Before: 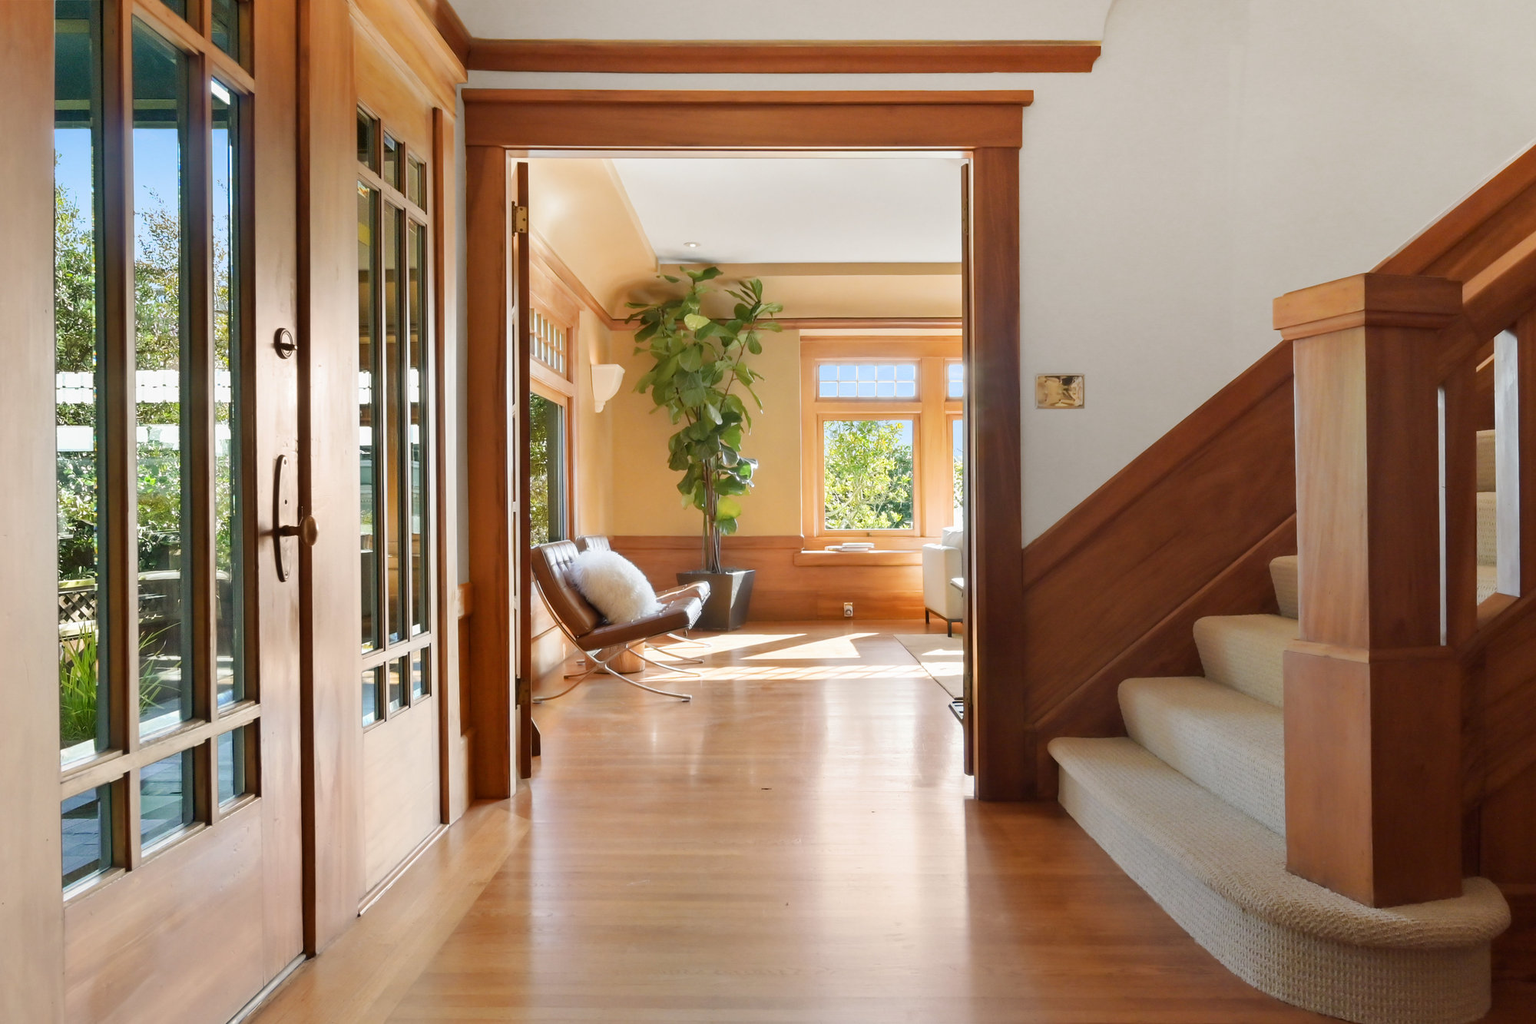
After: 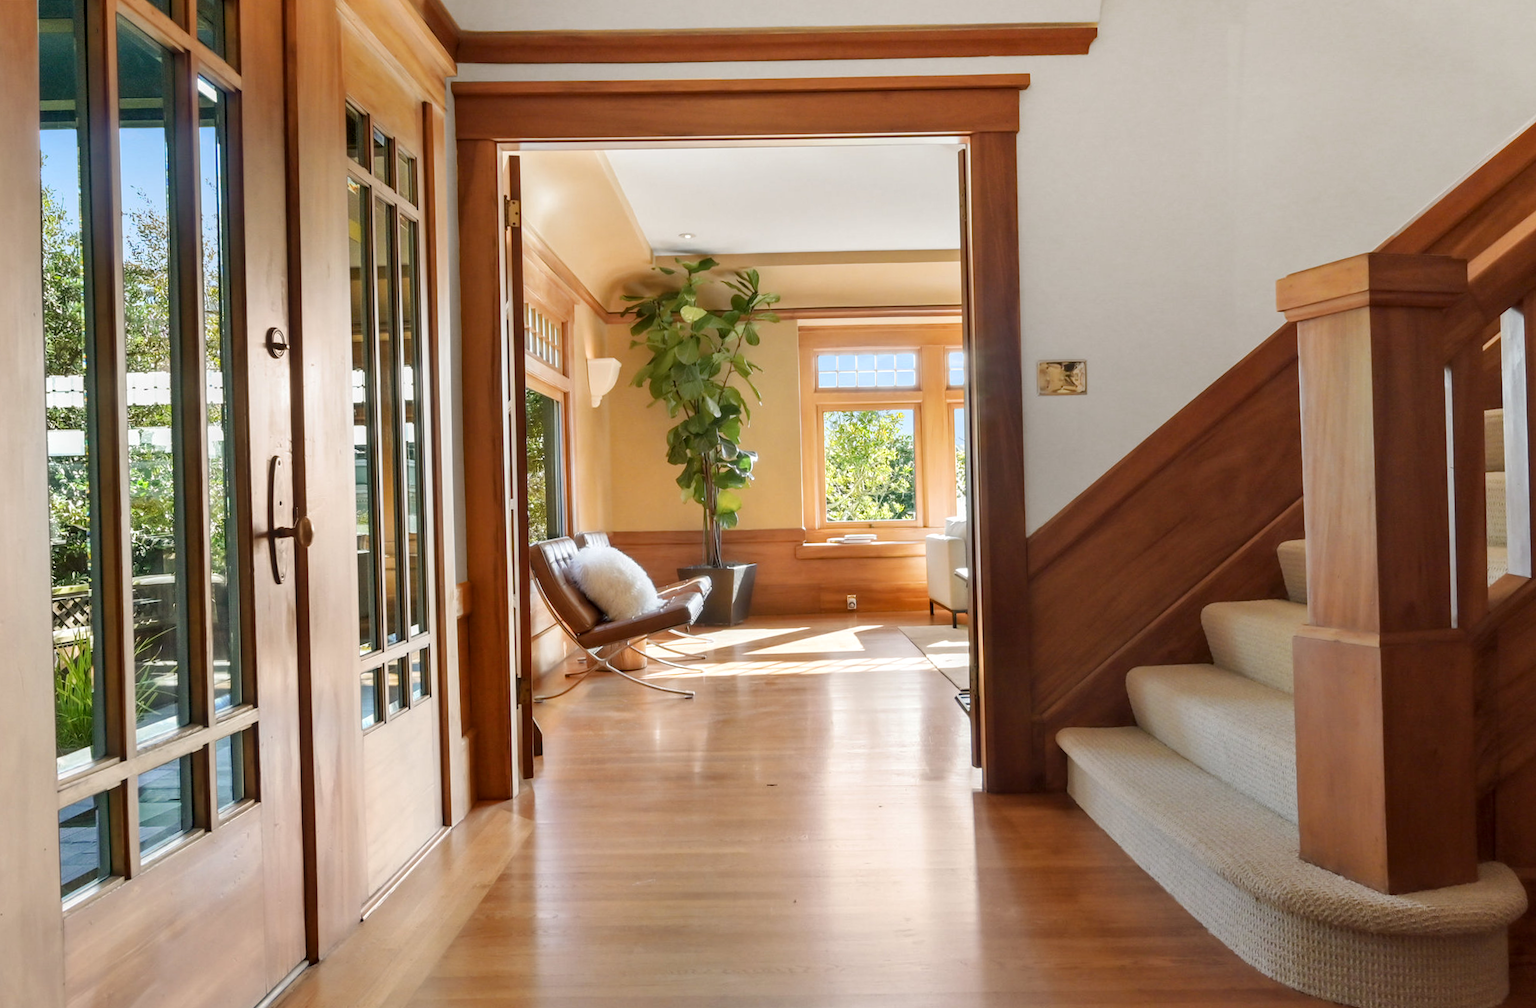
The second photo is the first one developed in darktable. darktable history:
rotate and perspective: rotation -1°, crop left 0.011, crop right 0.989, crop top 0.025, crop bottom 0.975
local contrast: on, module defaults
